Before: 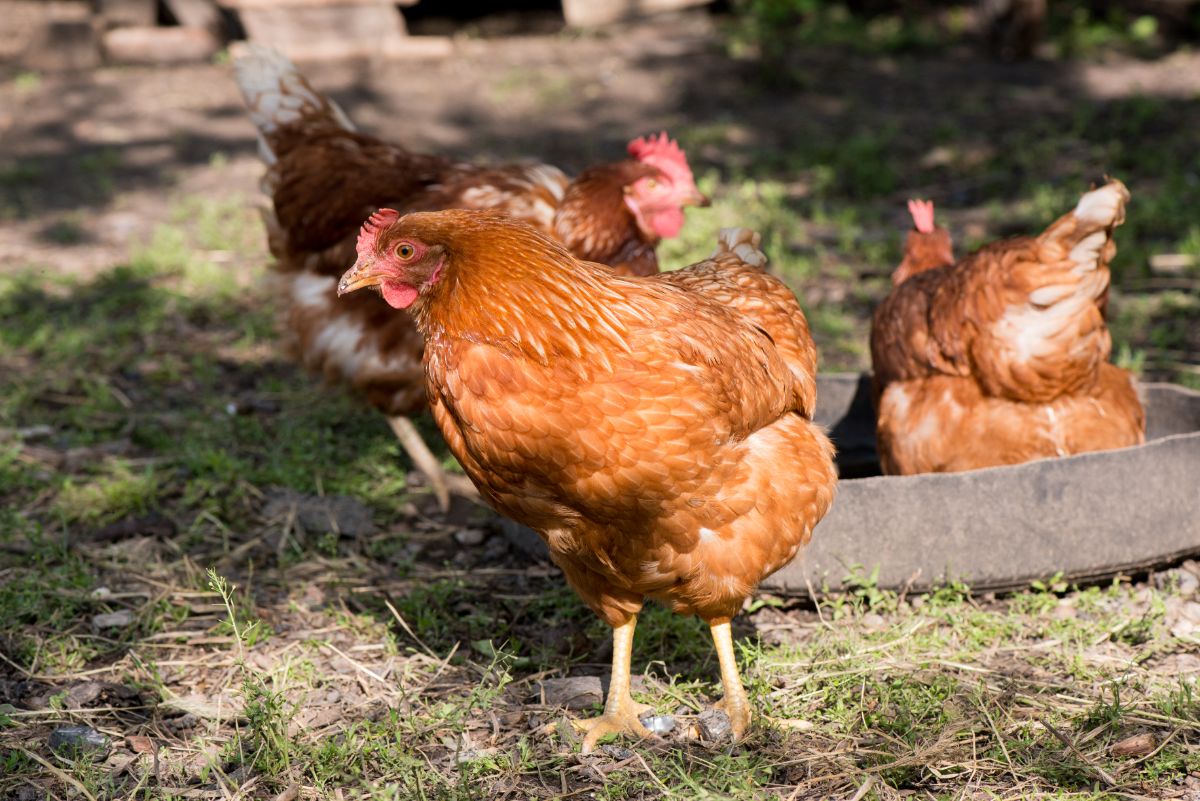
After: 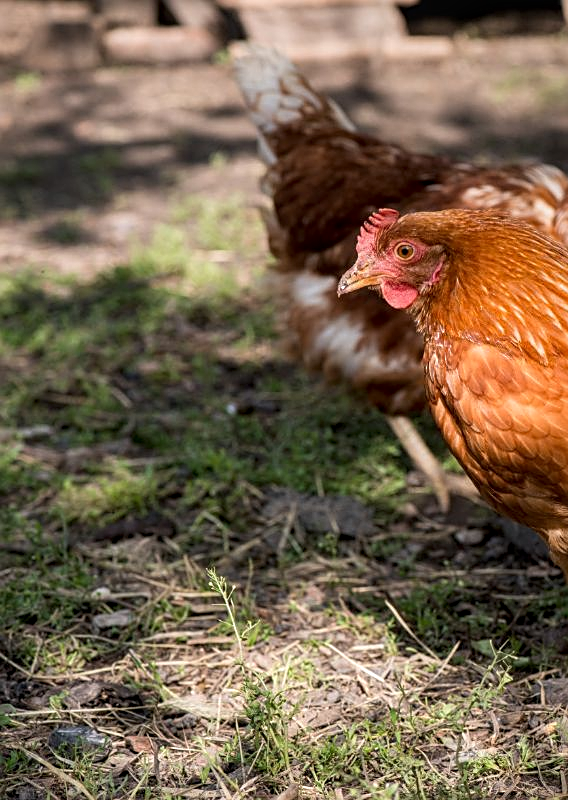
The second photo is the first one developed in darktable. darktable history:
sharpen: on, module defaults
crop and rotate: left 0%, top 0%, right 52.596%
local contrast: on, module defaults
